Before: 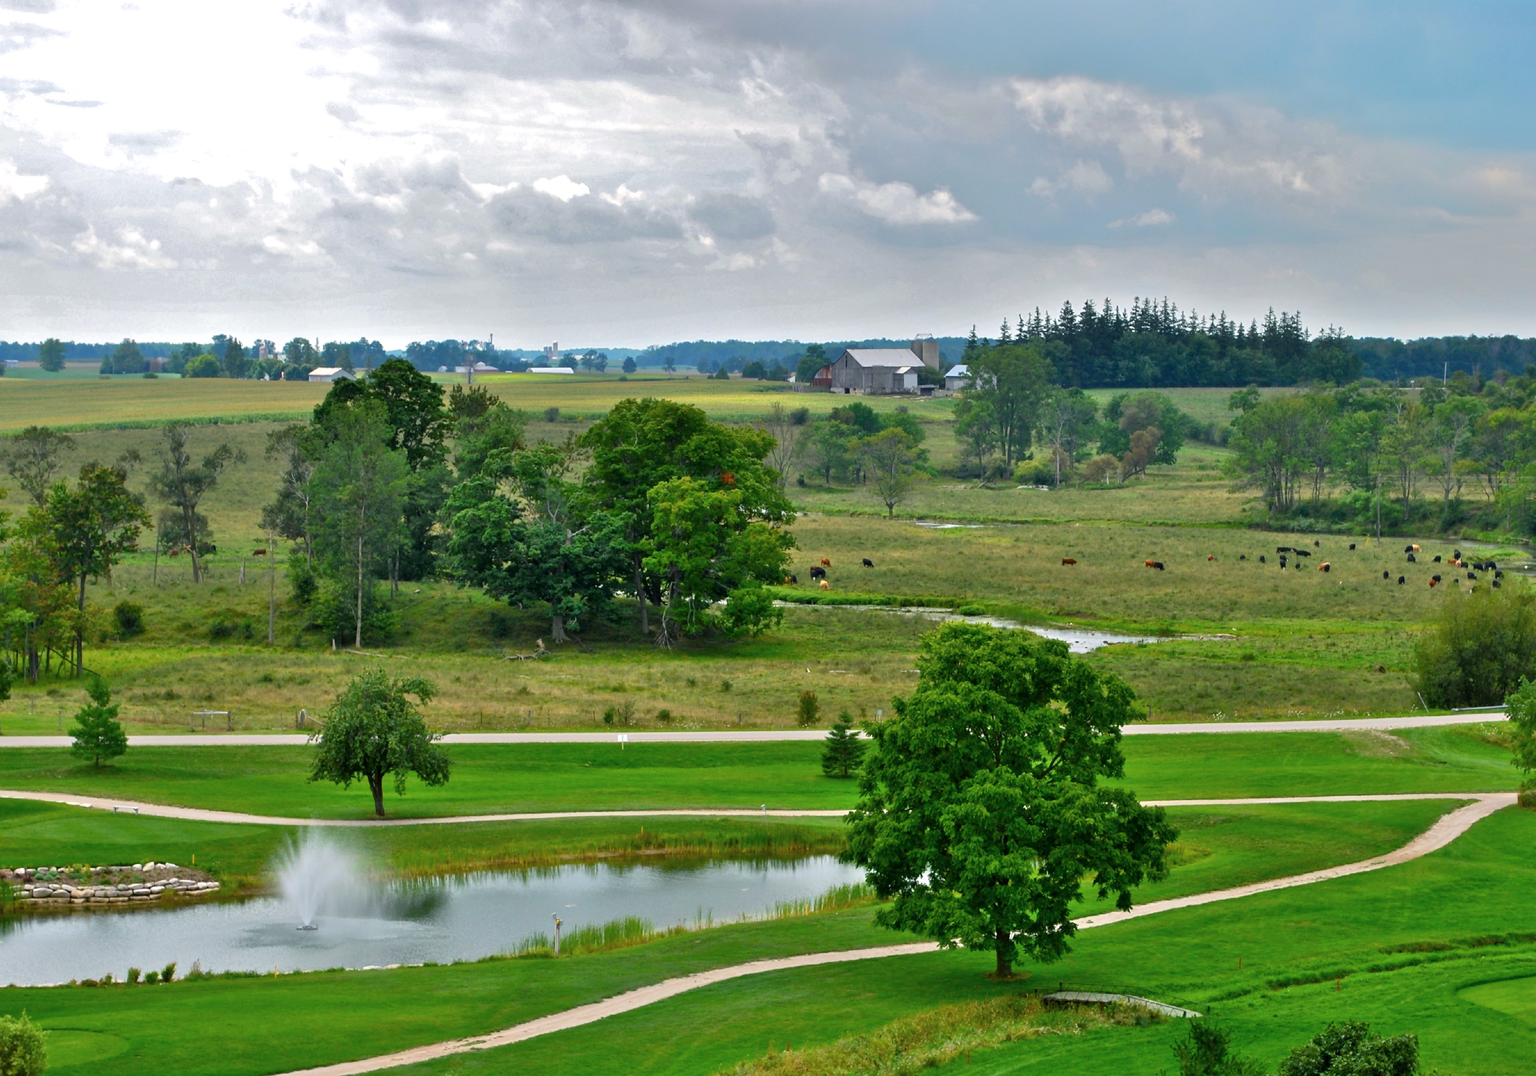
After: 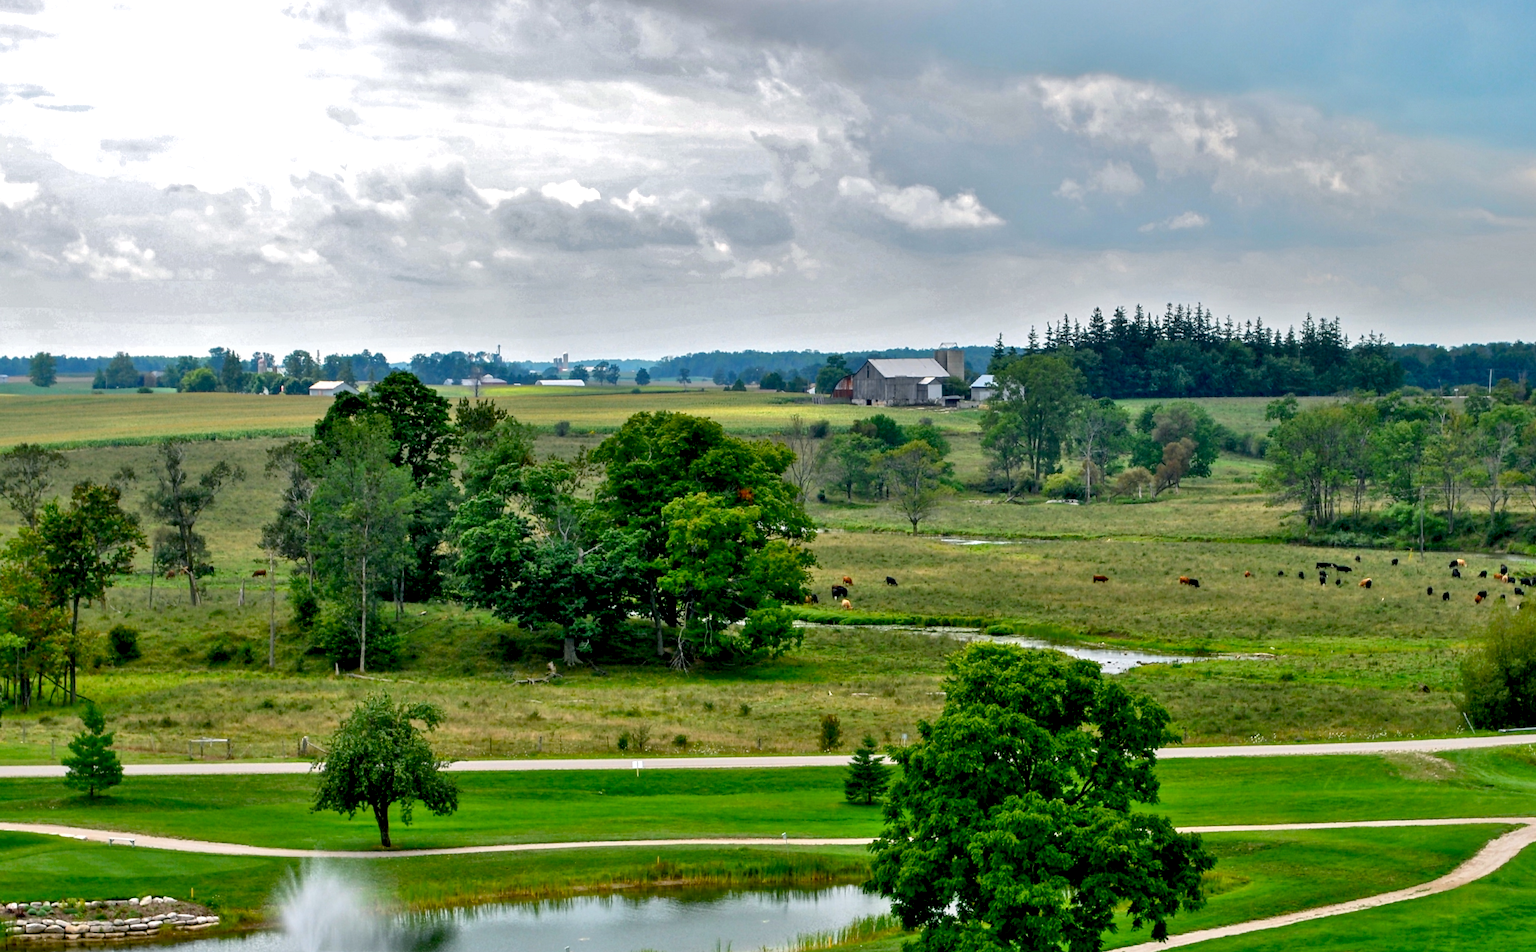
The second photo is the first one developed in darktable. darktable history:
crop and rotate: angle 0.294°, left 0.334%, right 2.697%, bottom 14.162%
exposure: black level correction 0.01, exposure 0.01 EV, compensate exposure bias true, compensate highlight preservation false
local contrast: detail 130%
